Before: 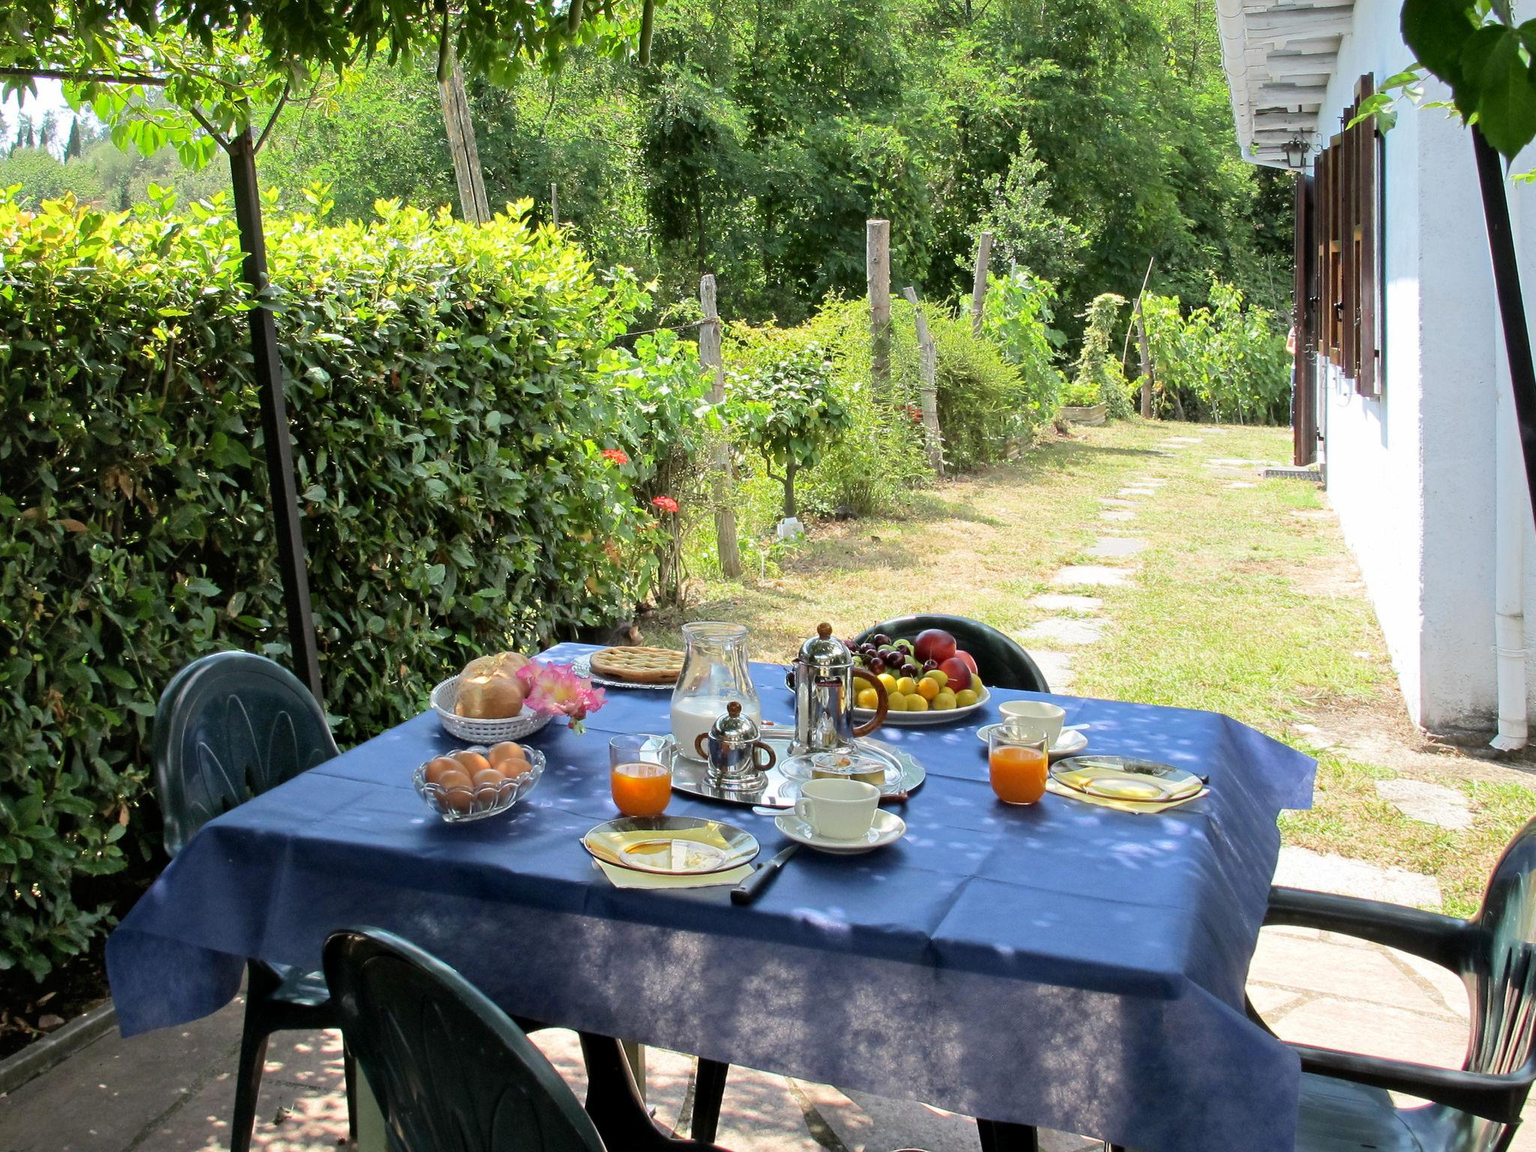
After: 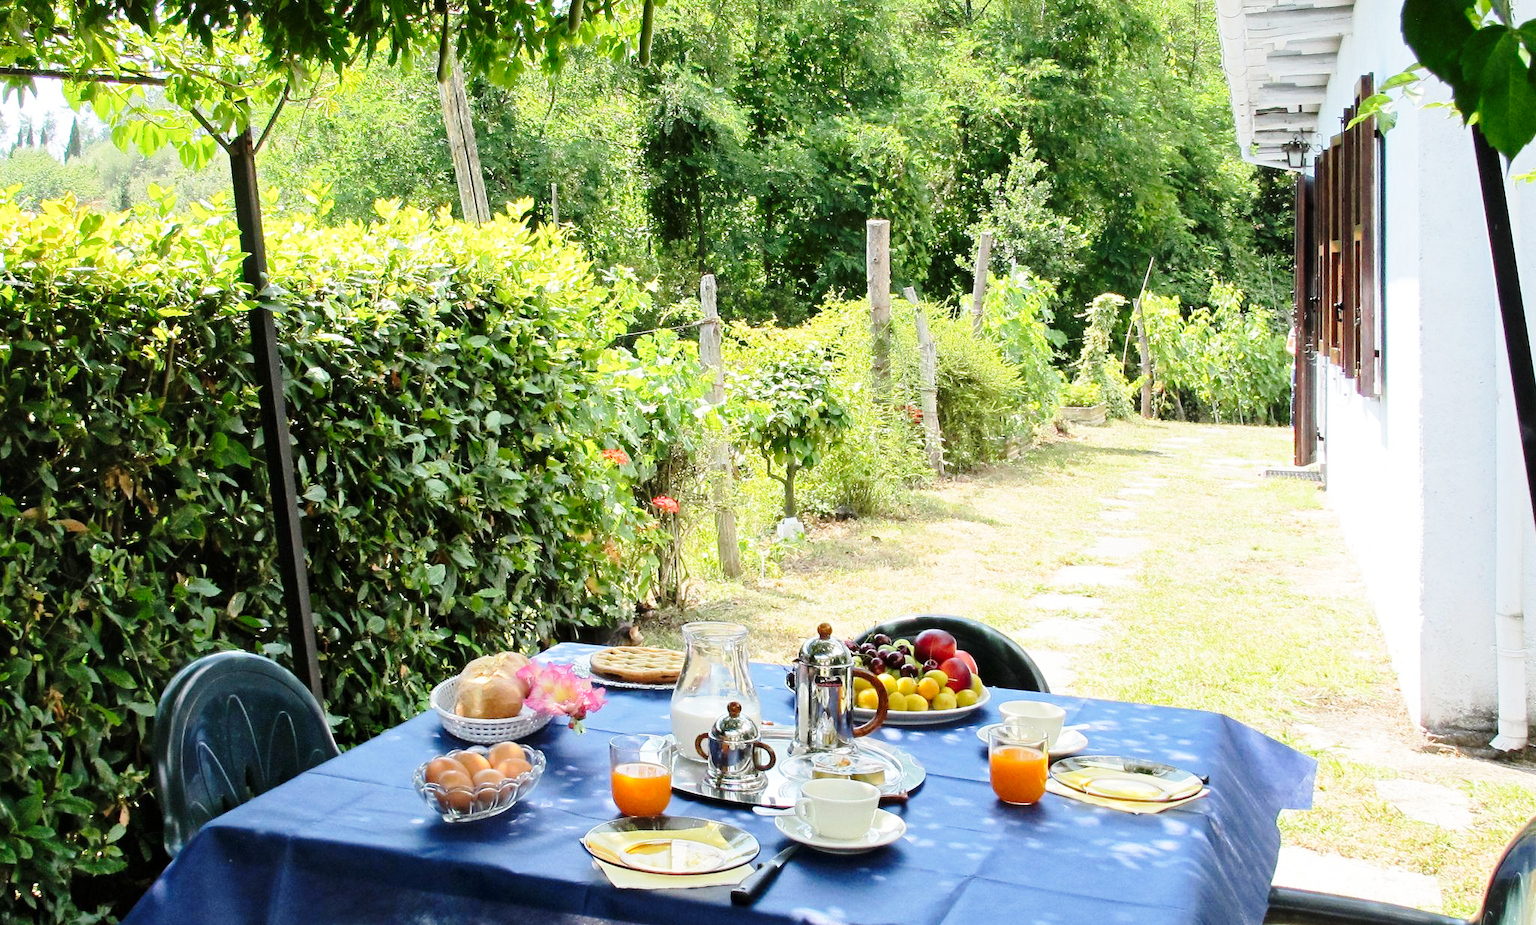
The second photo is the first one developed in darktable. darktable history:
base curve: curves: ch0 [(0, 0) (0.028, 0.03) (0.121, 0.232) (0.46, 0.748) (0.859, 0.968) (1, 1)], preserve colors none
crop: bottom 19.644%
